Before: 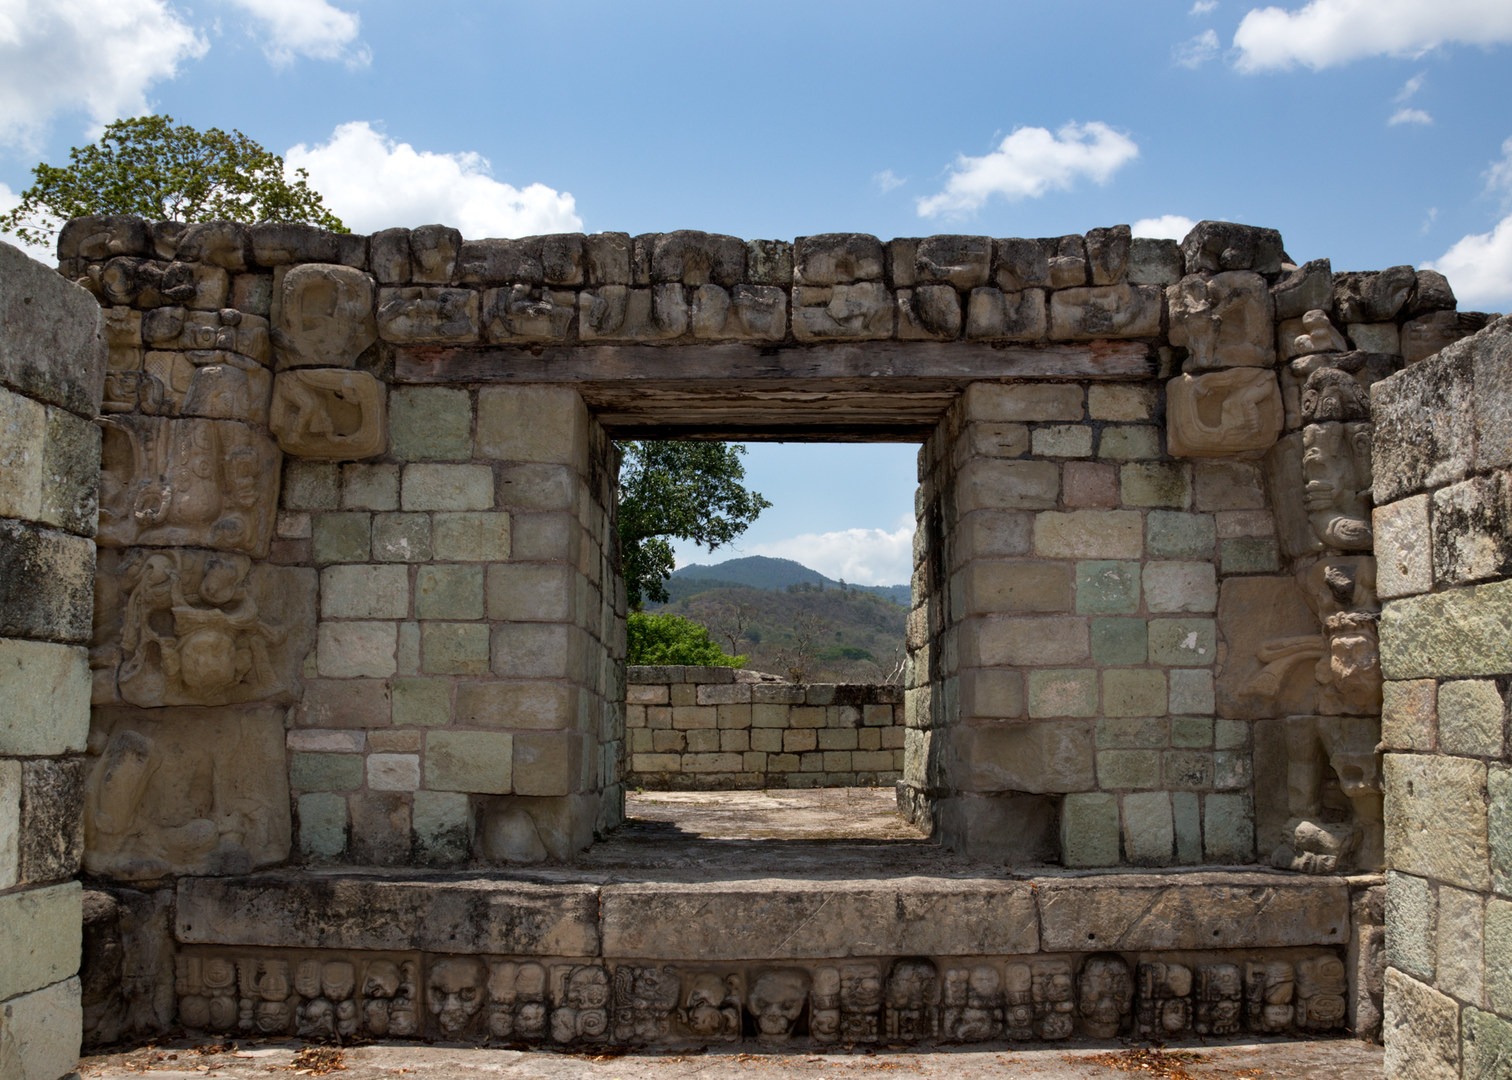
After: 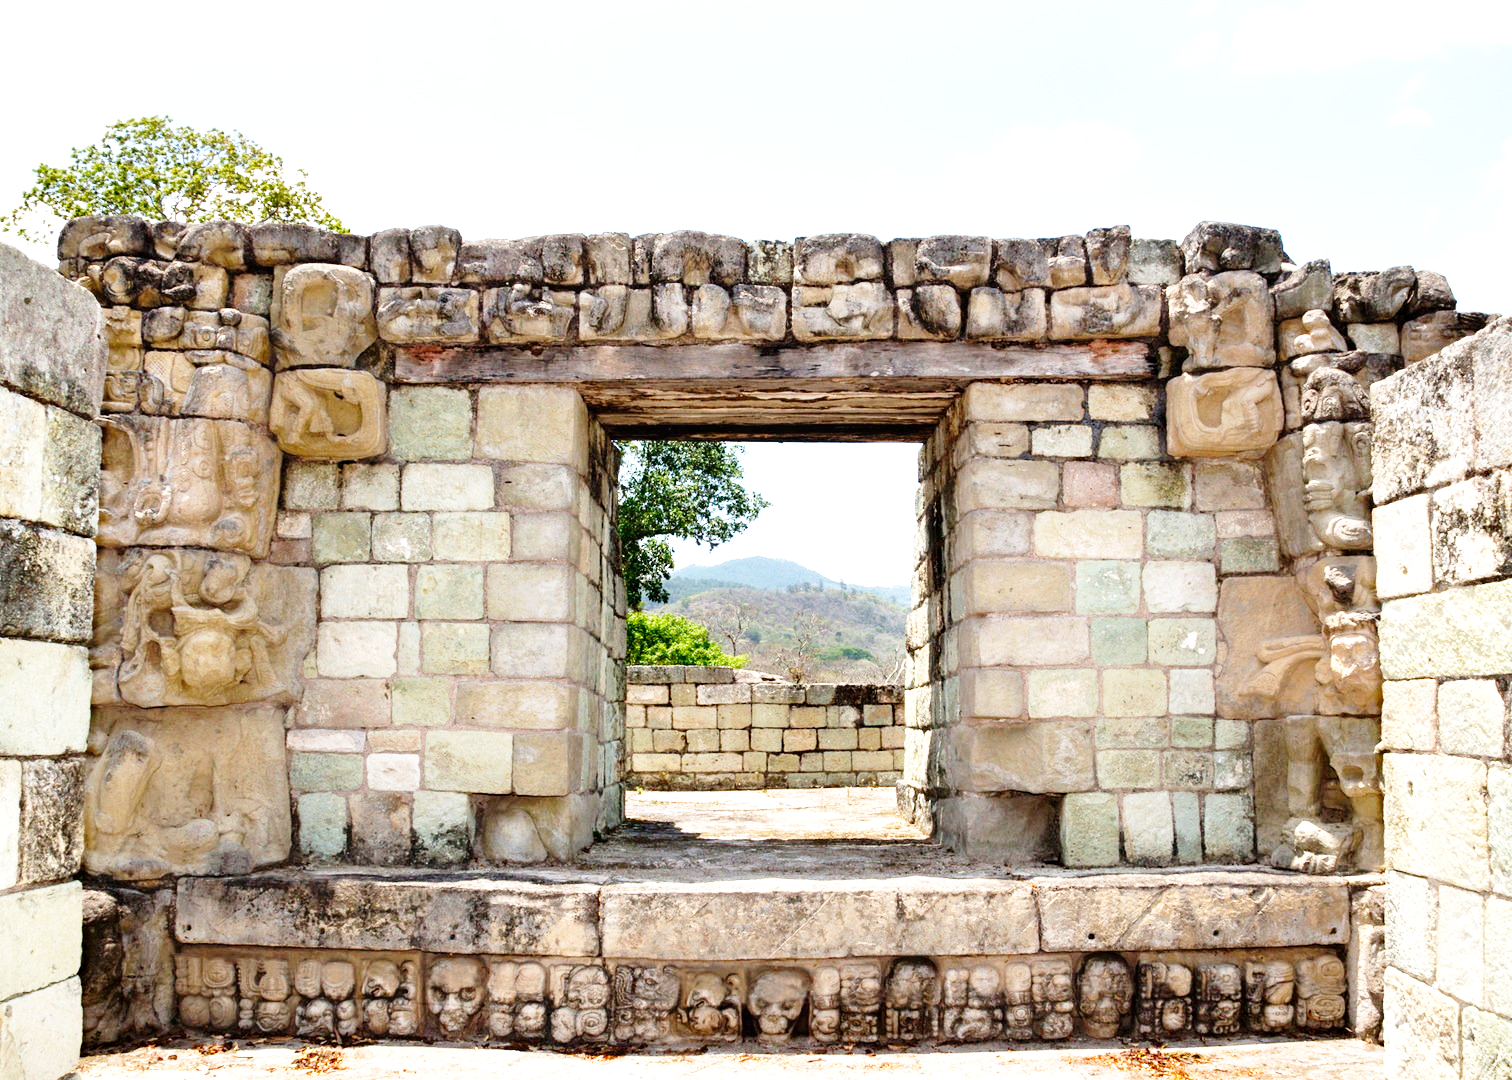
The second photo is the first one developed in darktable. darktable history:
exposure: black level correction 0, exposure 1.2 EV, compensate highlight preservation false
base curve: curves: ch0 [(0, 0) (0.028, 0.03) (0.105, 0.232) (0.387, 0.748) (0.754, 0.968) (1, 1)], fusion 1, exposure shift 0.576, preserve colors none
